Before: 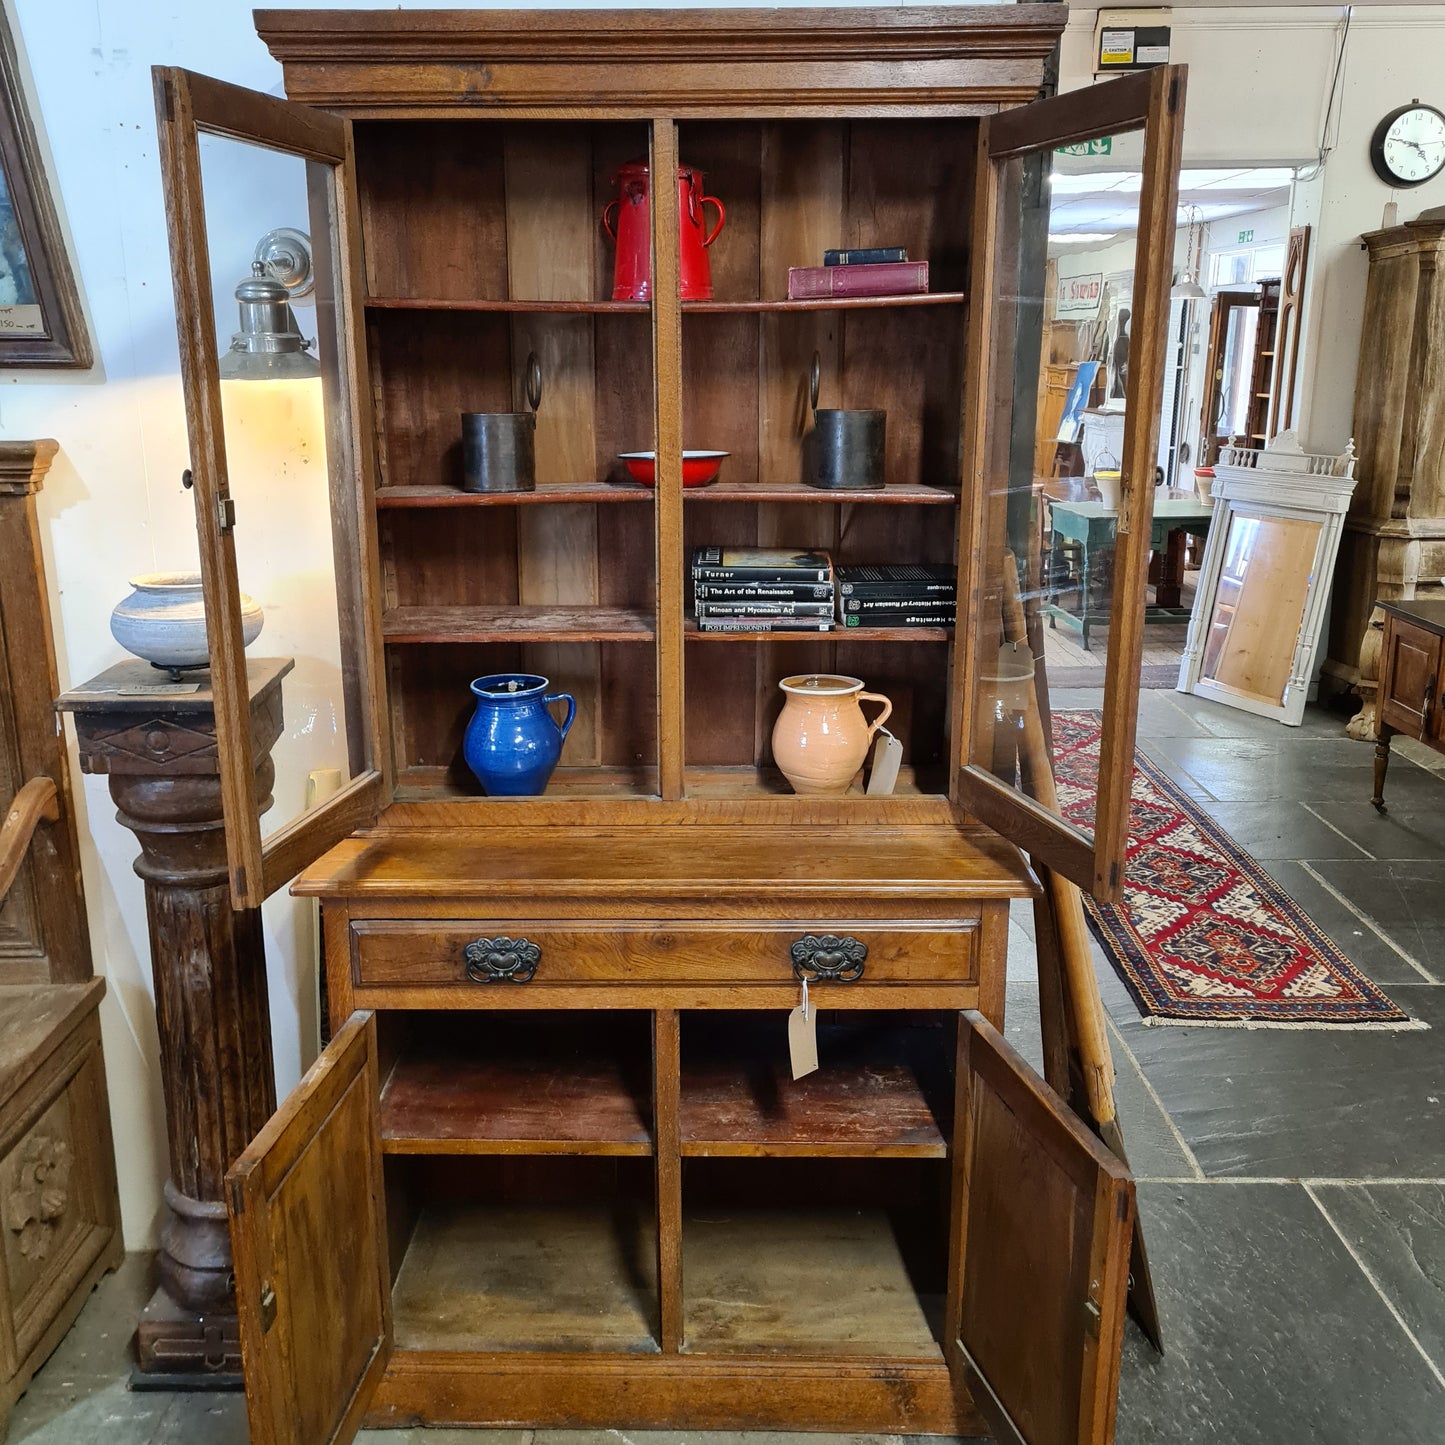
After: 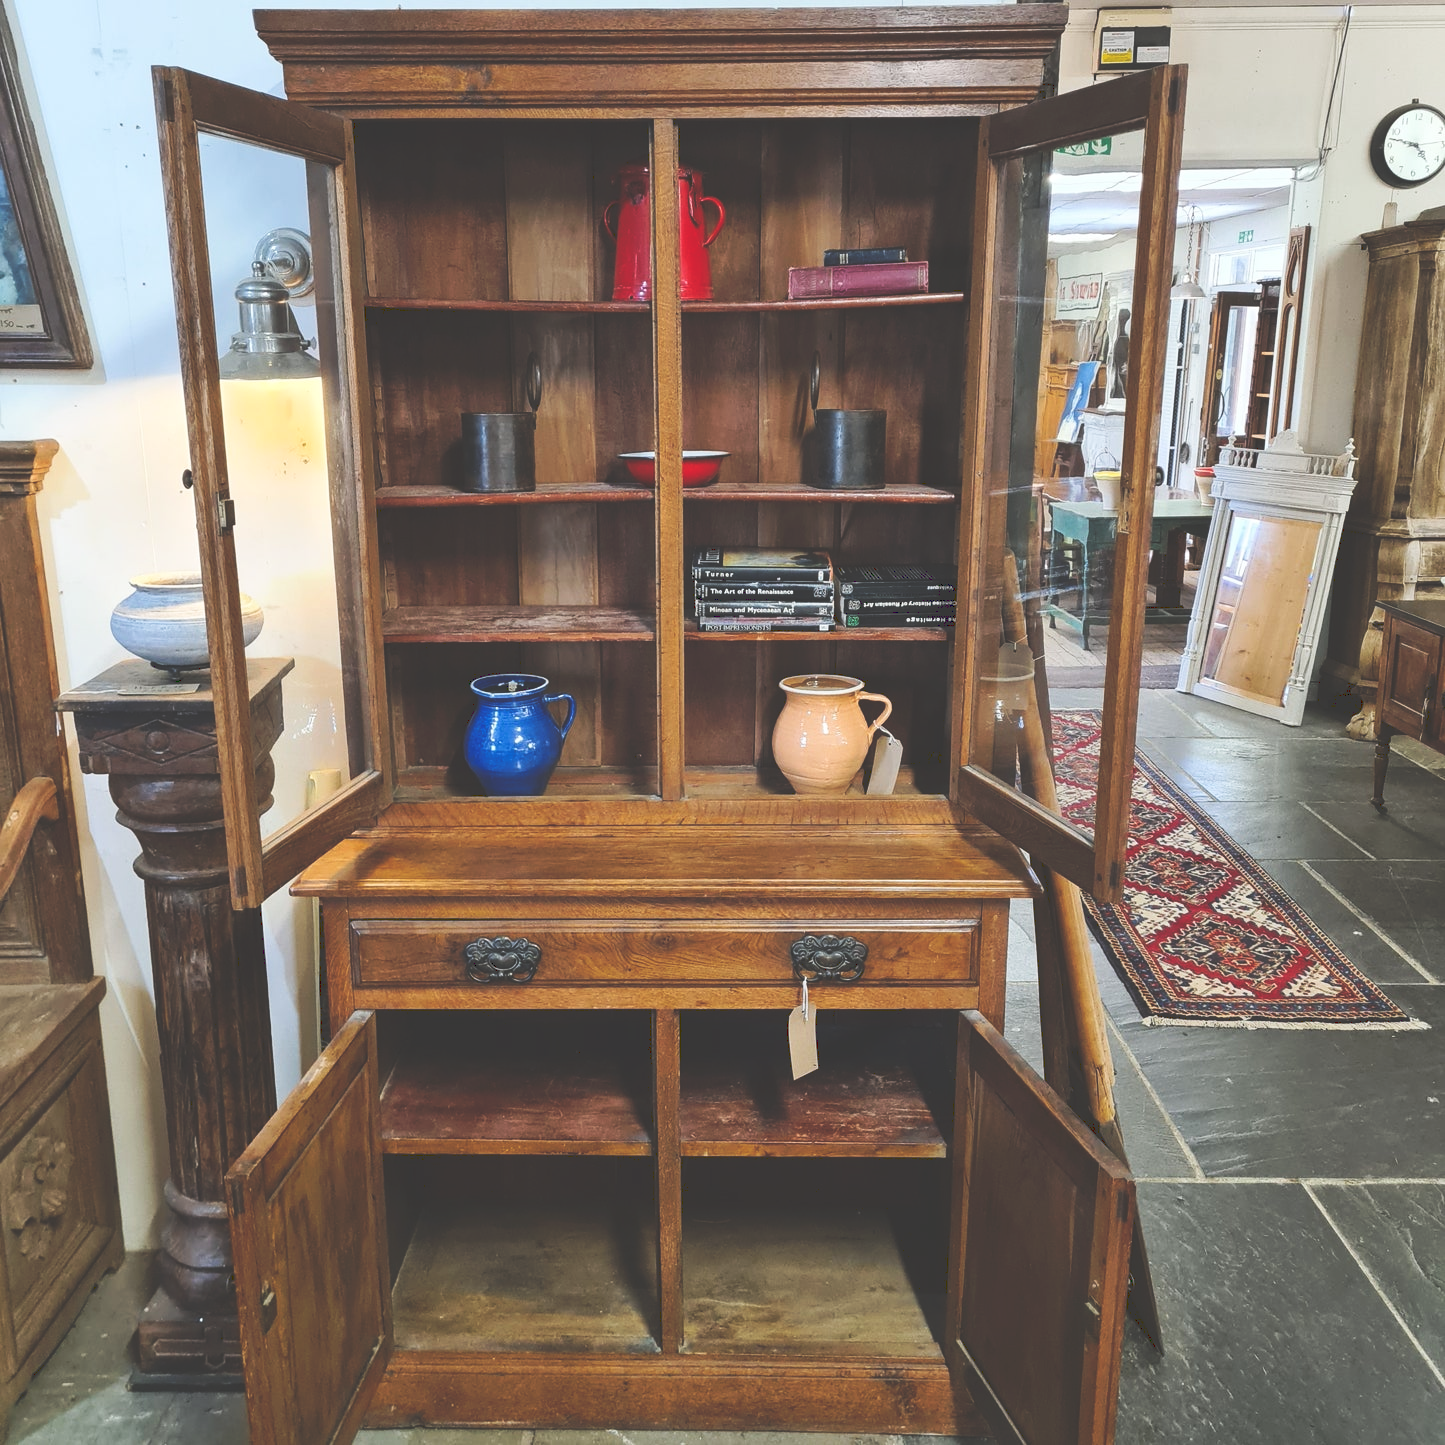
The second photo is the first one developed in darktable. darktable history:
tone curve: curves: ch0 [(0, 0) (0.003, 0.224) (0.011, 0.229) (0.025, 0.234) (0.044, 0.242) (0.069, 0.249) (0.1, 0.256) (0.136, 0.265) (0.177, 0.285) (0.224, 0.304) (0.277, 0.337) (0.335, 0.385) (0.399, 0.435) (0.468, 0.507) (0.543, 0.59) (0.623, 0.674) (0.709, 0.763) (0.801, 0.852) (0.898, 0.931) (1, 1)], preserve colors none
